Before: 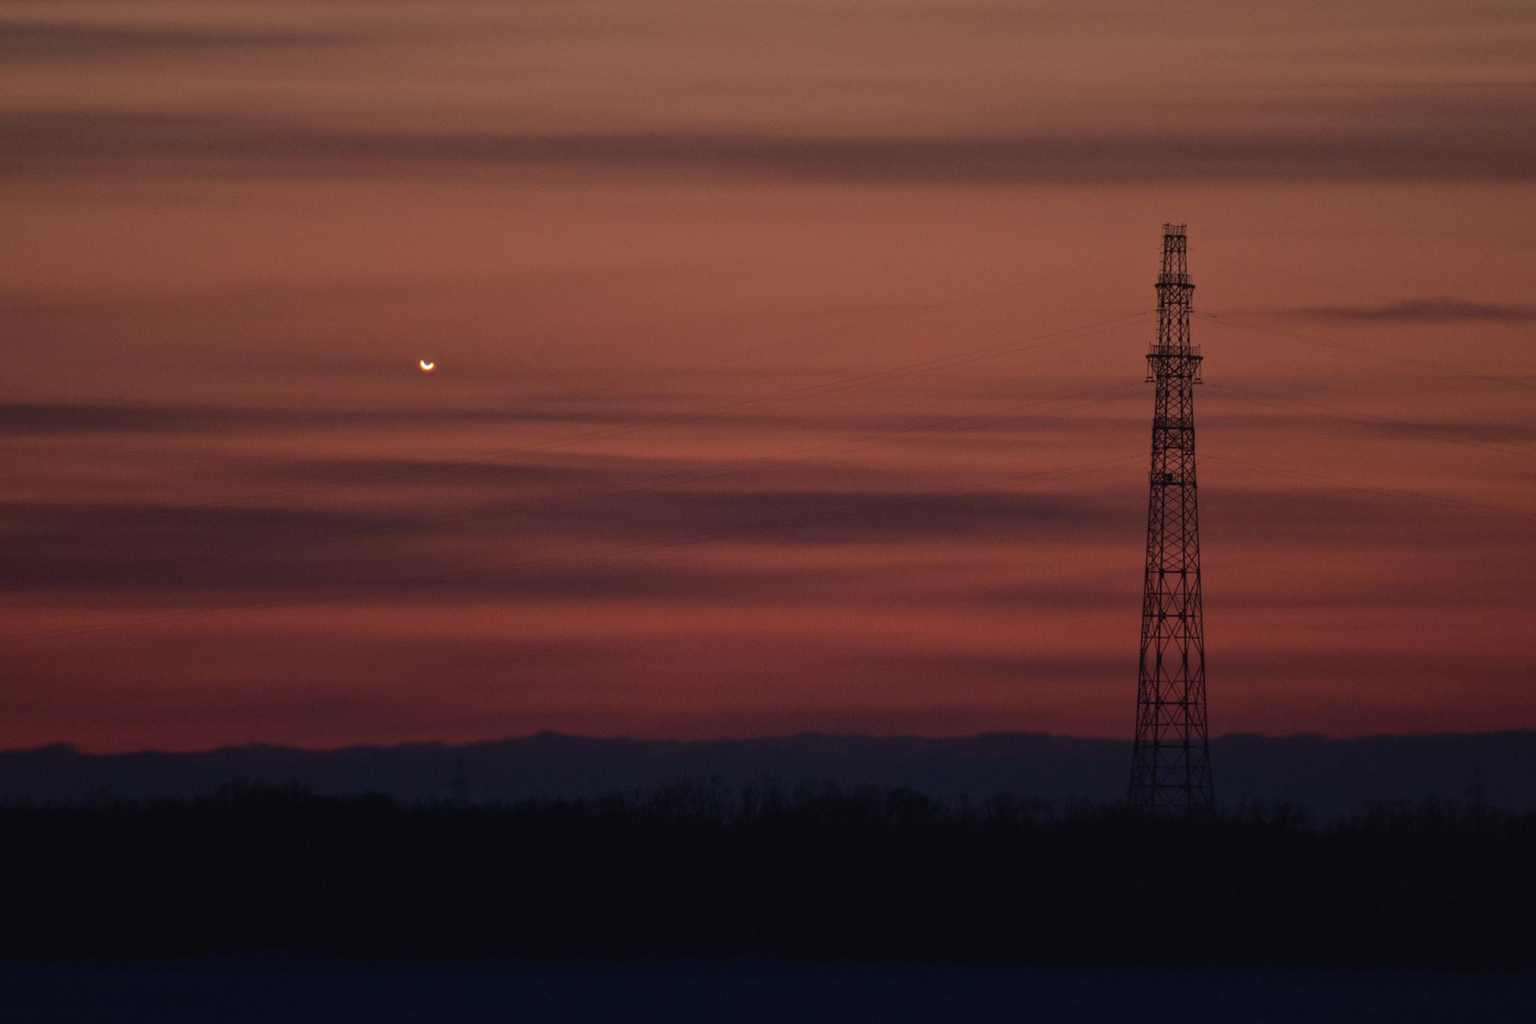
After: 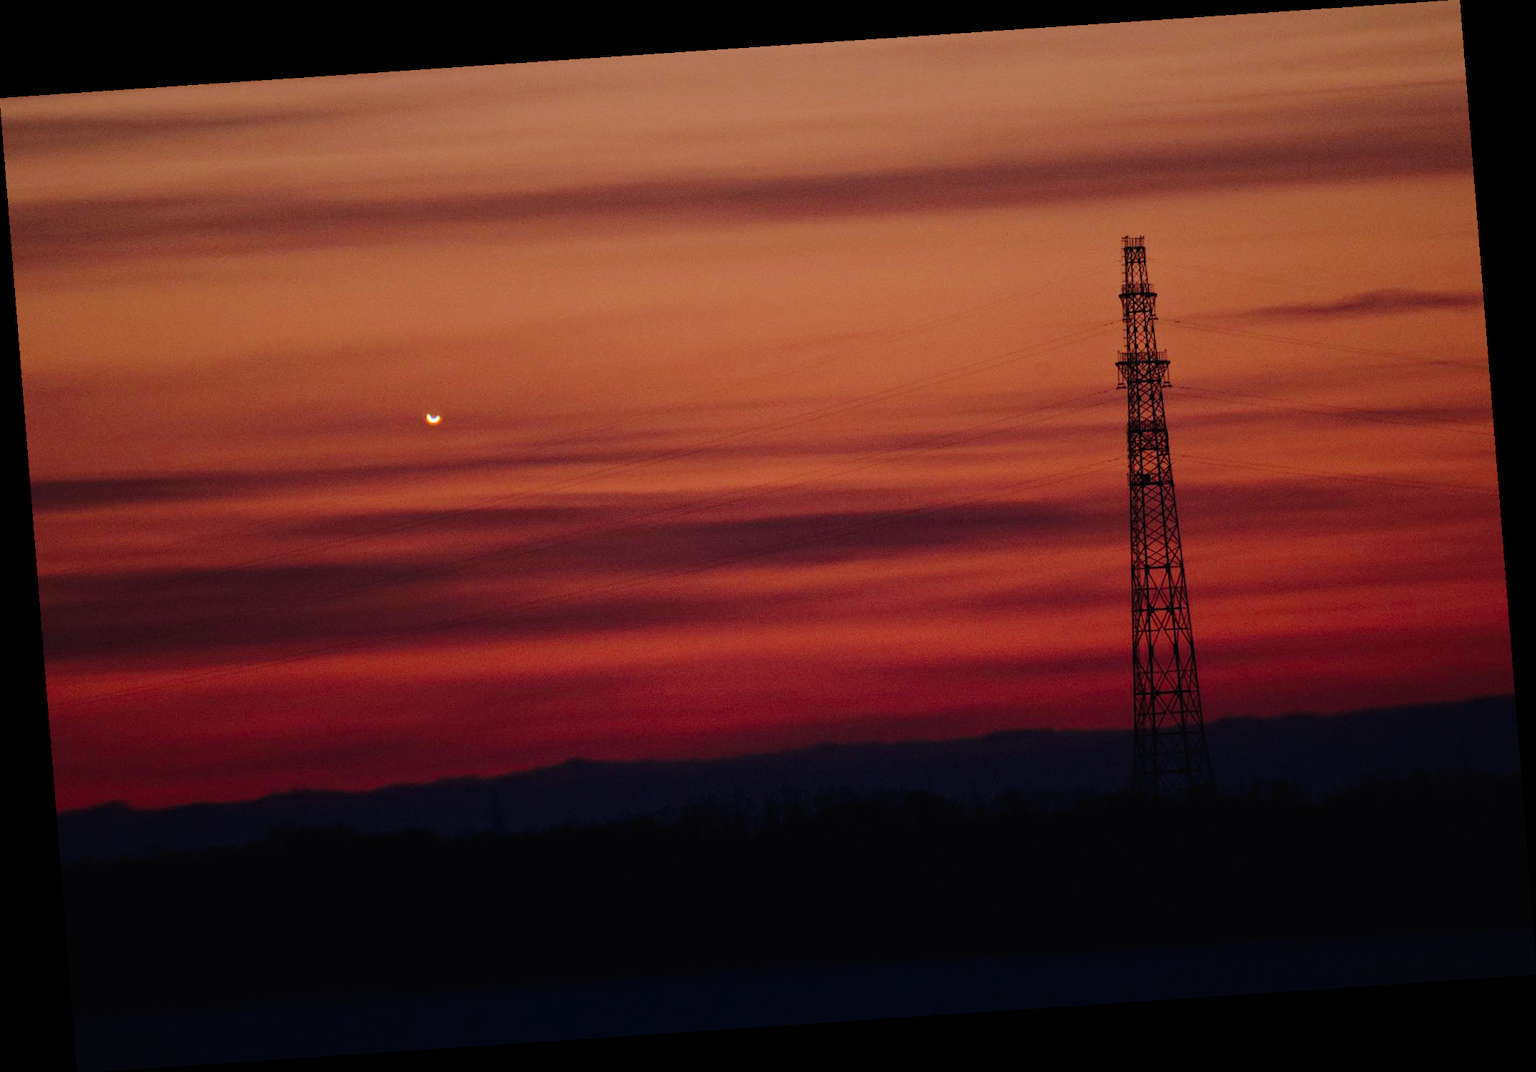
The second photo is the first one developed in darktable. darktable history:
rotate and perspective: rotation -4.2°, shear 0.006, automatic cropping off
tone curve: curves: ch0 [(0, 0) (0.003, 0.001) (0.011, 0.006) (0.025, 0.012) (0.044, 0.018) (0.069, 0.025) (0.1, 0.045) (0.136, 0.074) (0.177, 0.124) (0.224, 0.196) (0.277, 0.289) (0.335, 0.396) (0.399, 0.495) (0.468, 0.585) (0.543, 0.663) (0.623, 0.728) (0.709, 0.808) (0.801, 0.87) (0.898, 0.932) (1, 1)], preserve colors none
